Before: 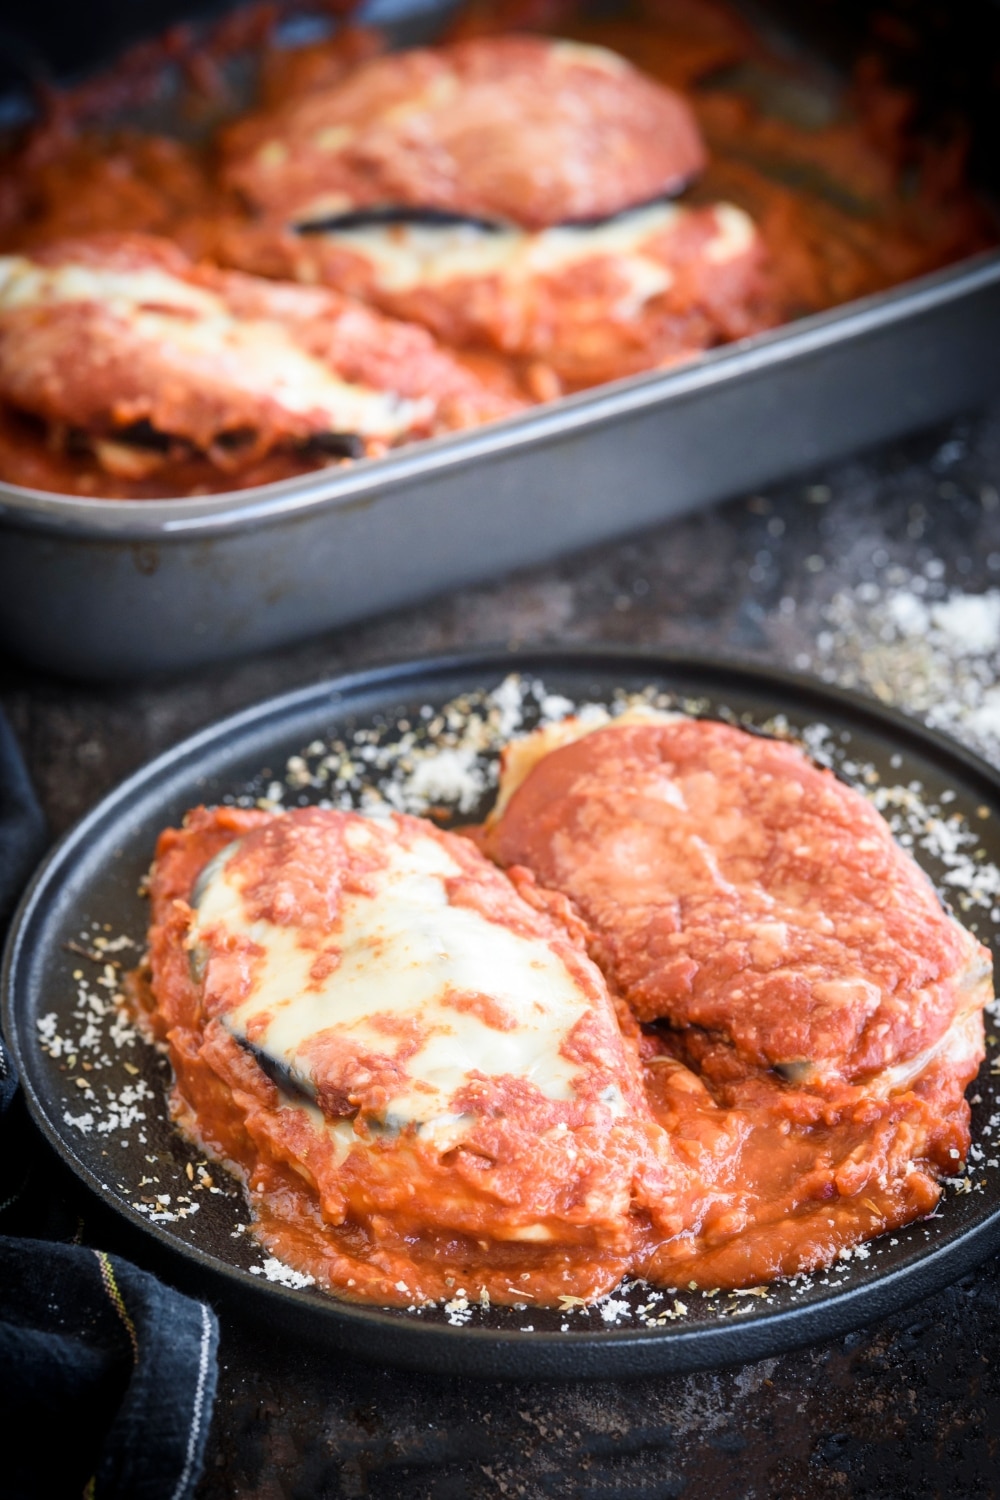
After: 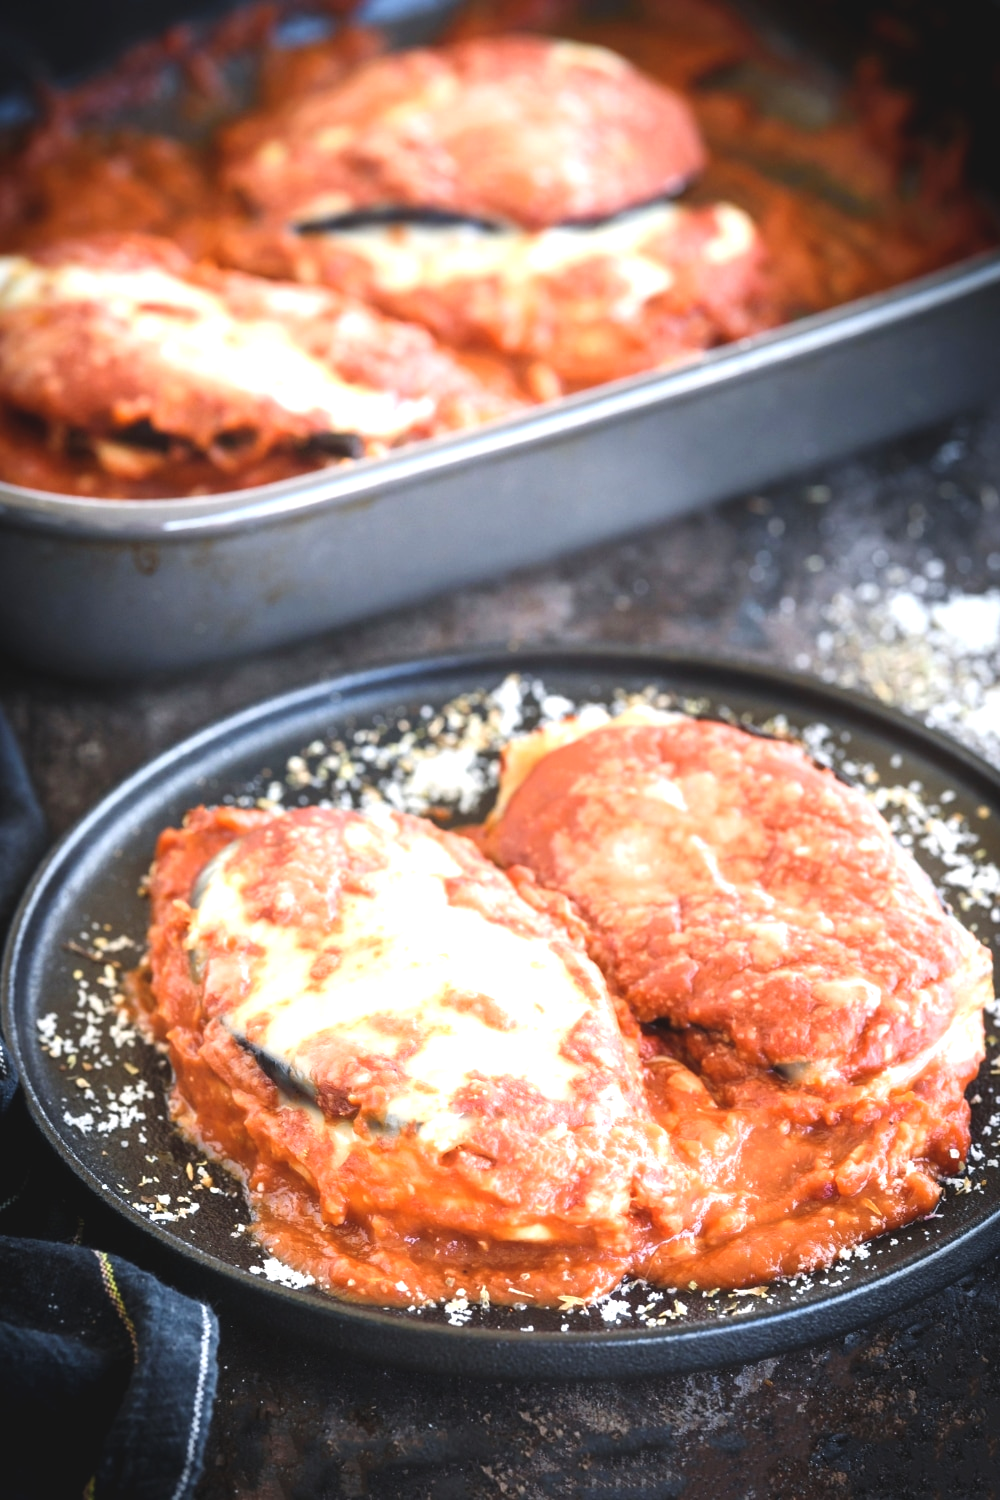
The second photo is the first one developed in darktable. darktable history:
exposure: black level correction -0.005, exposure 0.616 EV, compensate highlight preservation false
